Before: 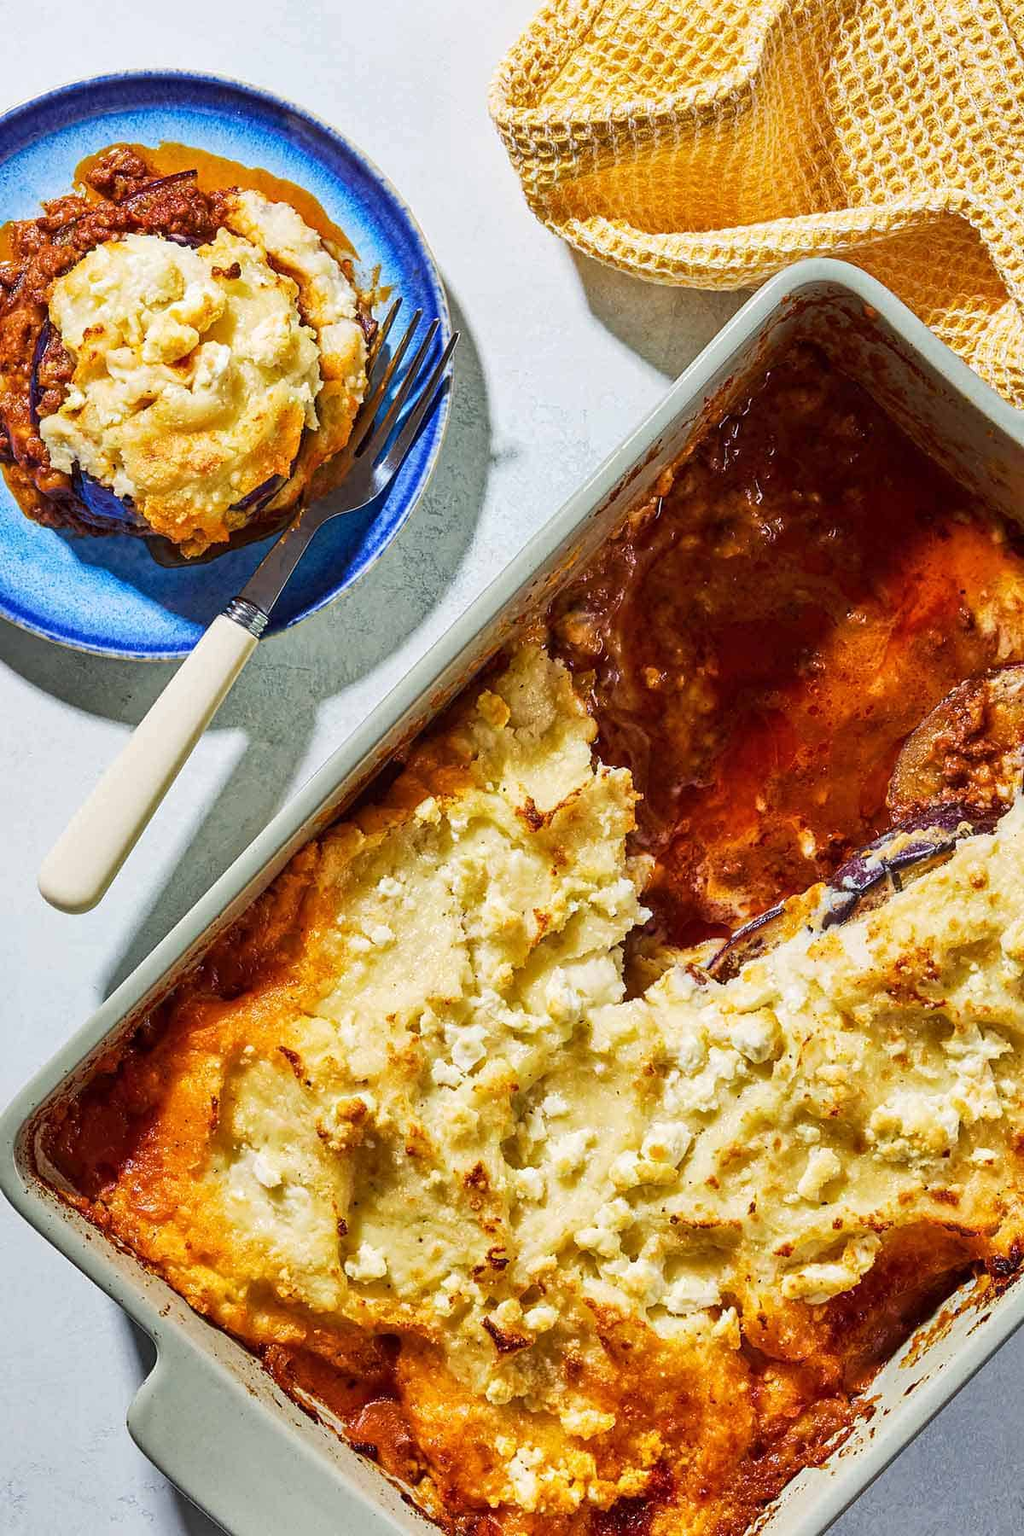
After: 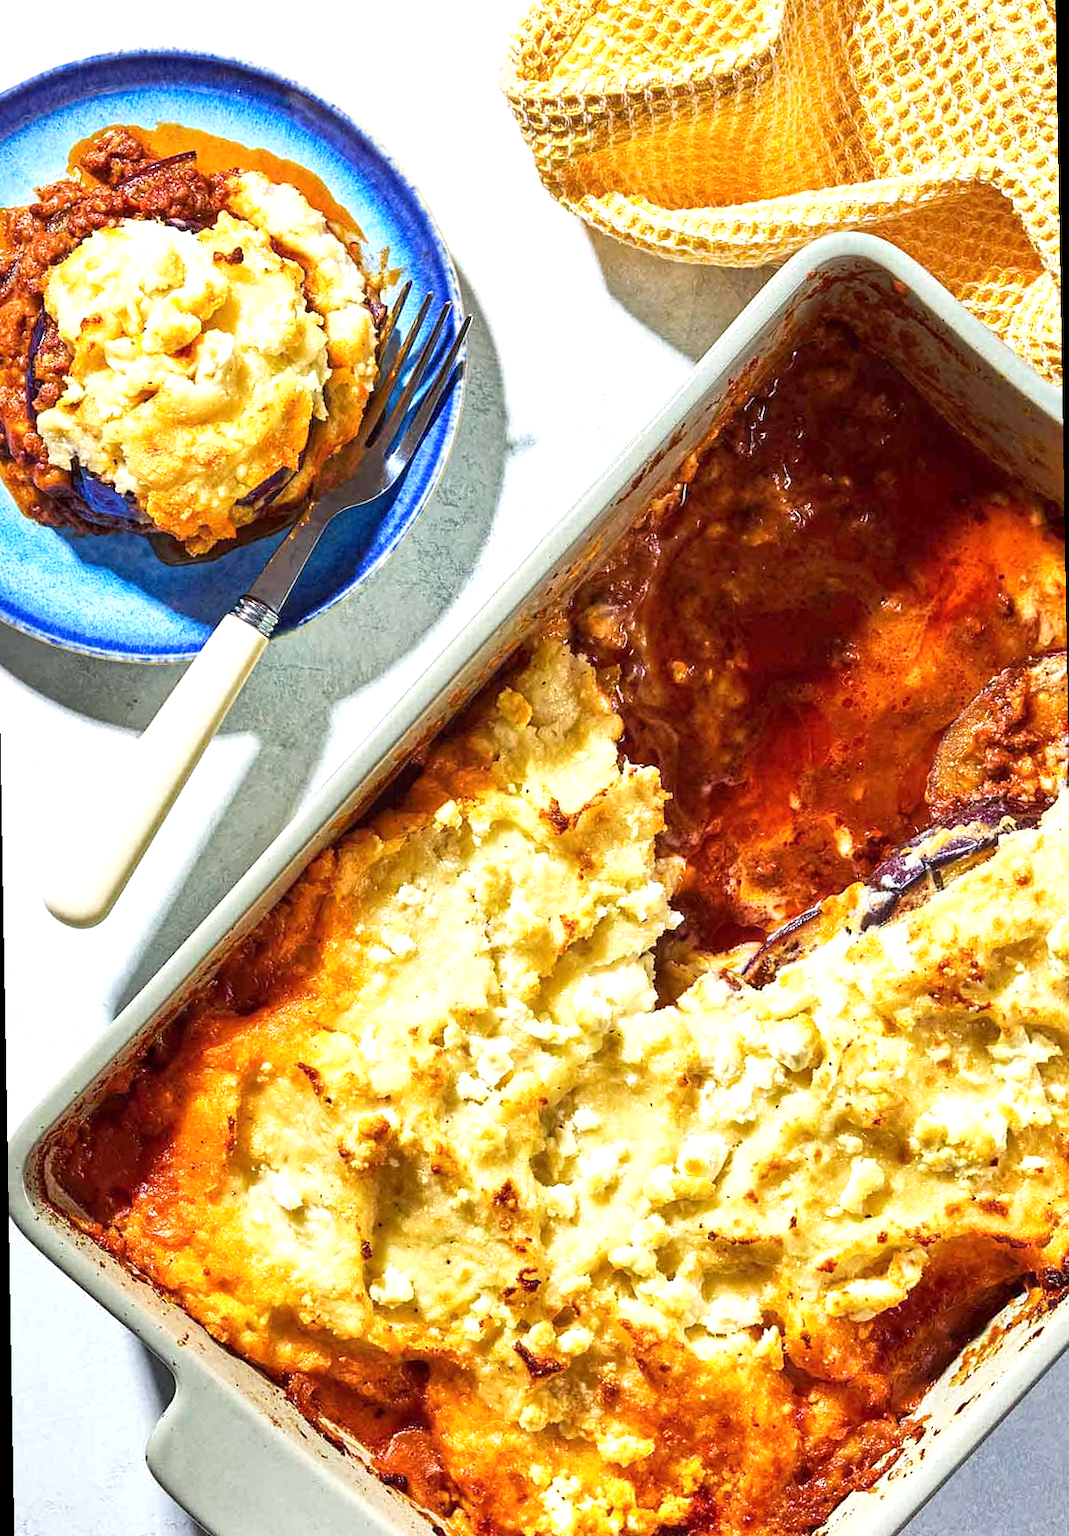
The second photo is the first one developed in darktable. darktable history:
white balance: emerald 1
exposure: exposure 0.64 EV, compensate highlight preservation false
rotate and perspective: rotation -1°, crop left 0.011, crop right 0.989, crop top 0.025, crop bottom 0.975
